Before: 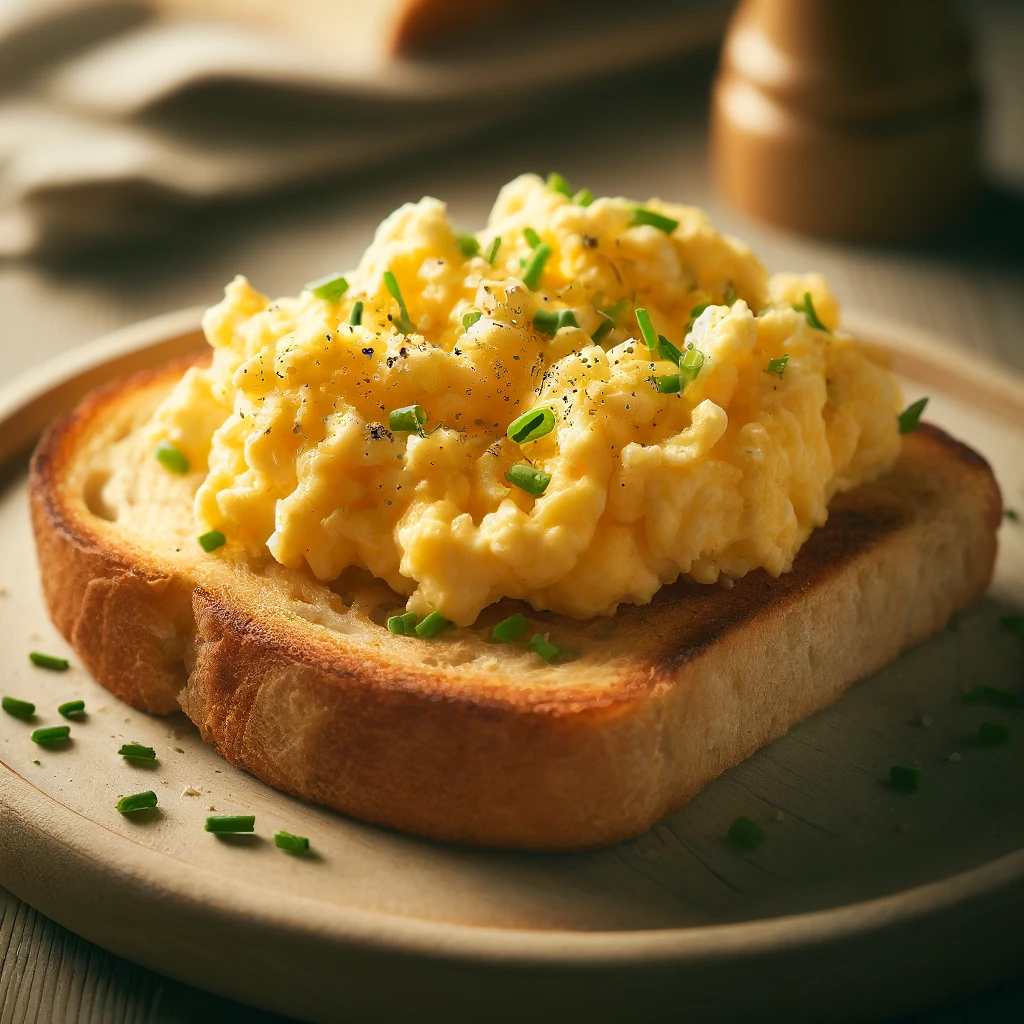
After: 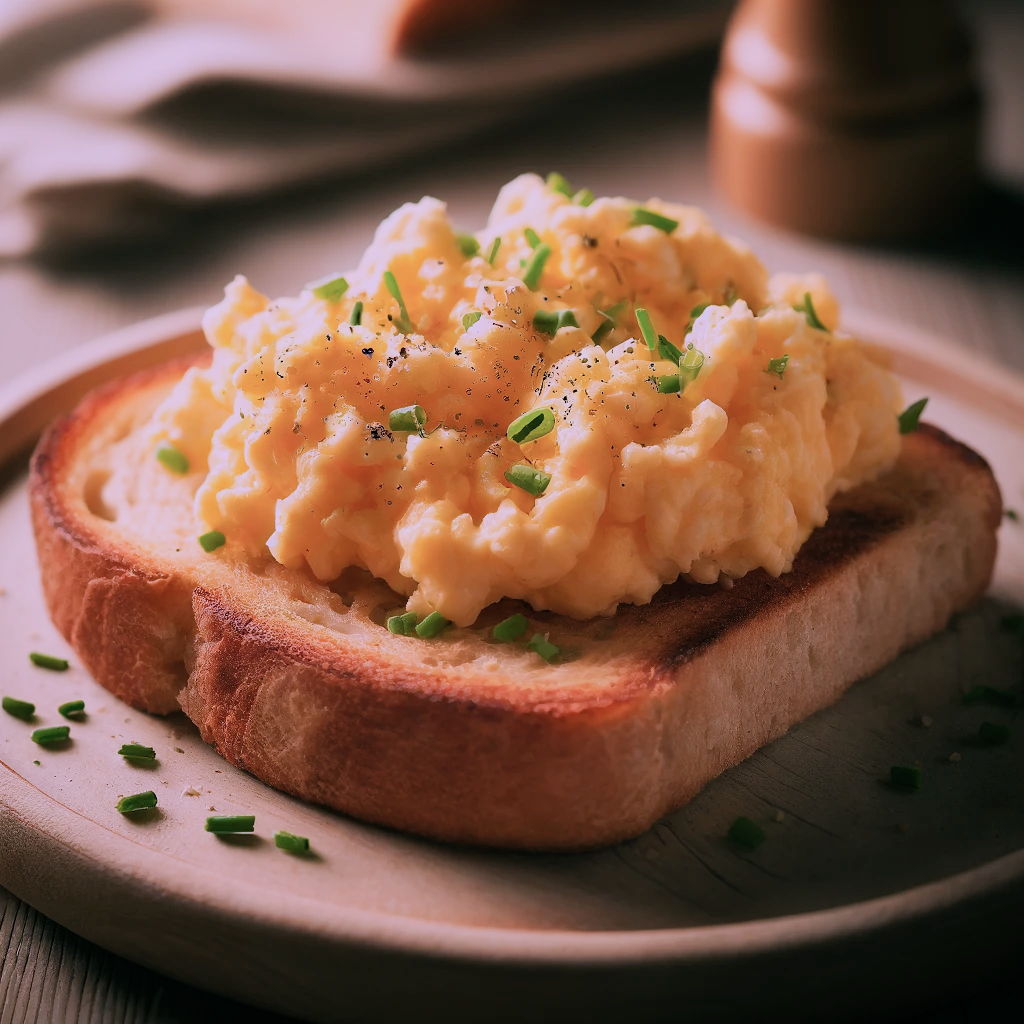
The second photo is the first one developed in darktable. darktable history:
filmic rgb: black relative exposure -7.65 EV, white relative exposure 4.56 EV, hardness 3.61
color correction: highlights a* 15.1, highlights b* -25.47
